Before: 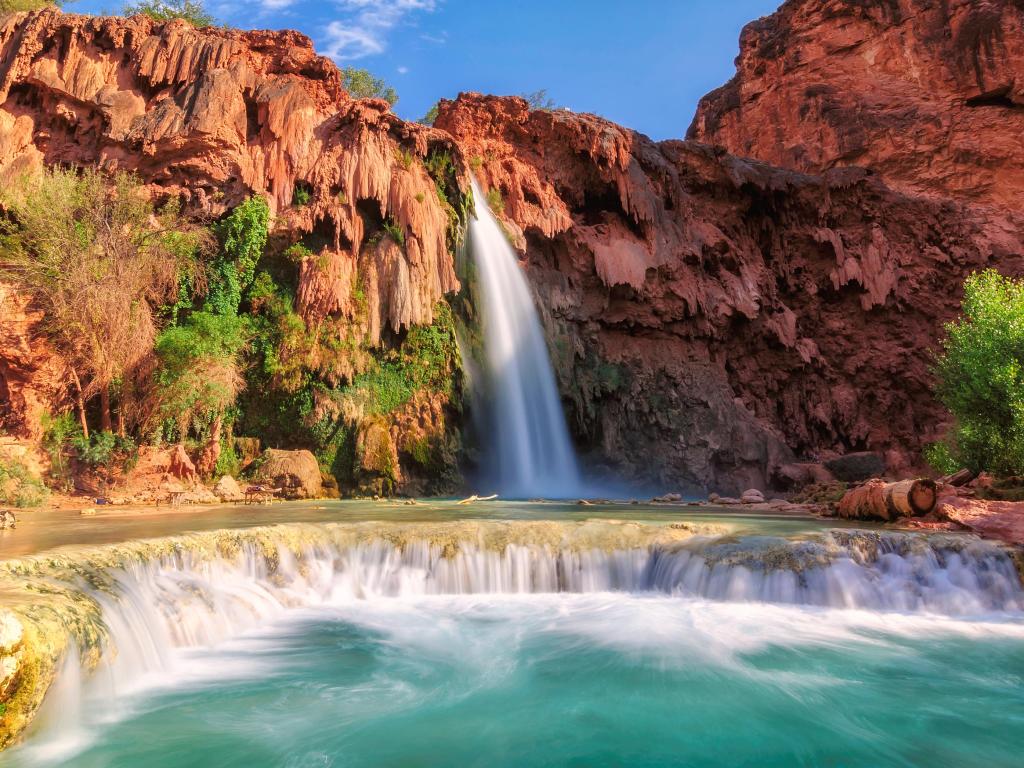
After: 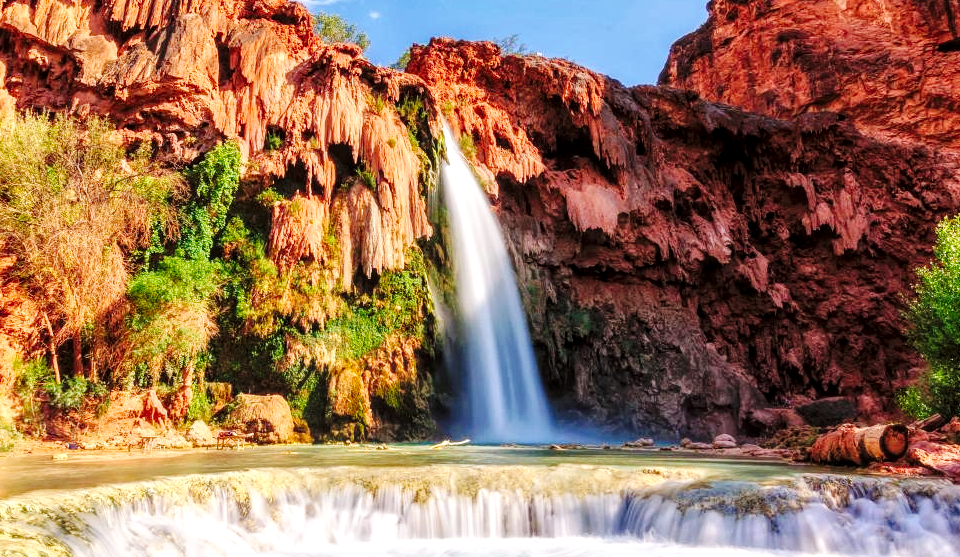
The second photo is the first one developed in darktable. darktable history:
crop: left 2.737%, top 7.287%, right 3.421%, bottom 20.179%
local contrast: highlights 99%, shadows 86%, detail 160%, midtone range 0.2
base curve: curves: ch0 [(0, 0) (0.036, 0.025) (0.121, 0.166) (0.206, 0.329) (0.605, 0.79) (1, 1)], preserve colors none
